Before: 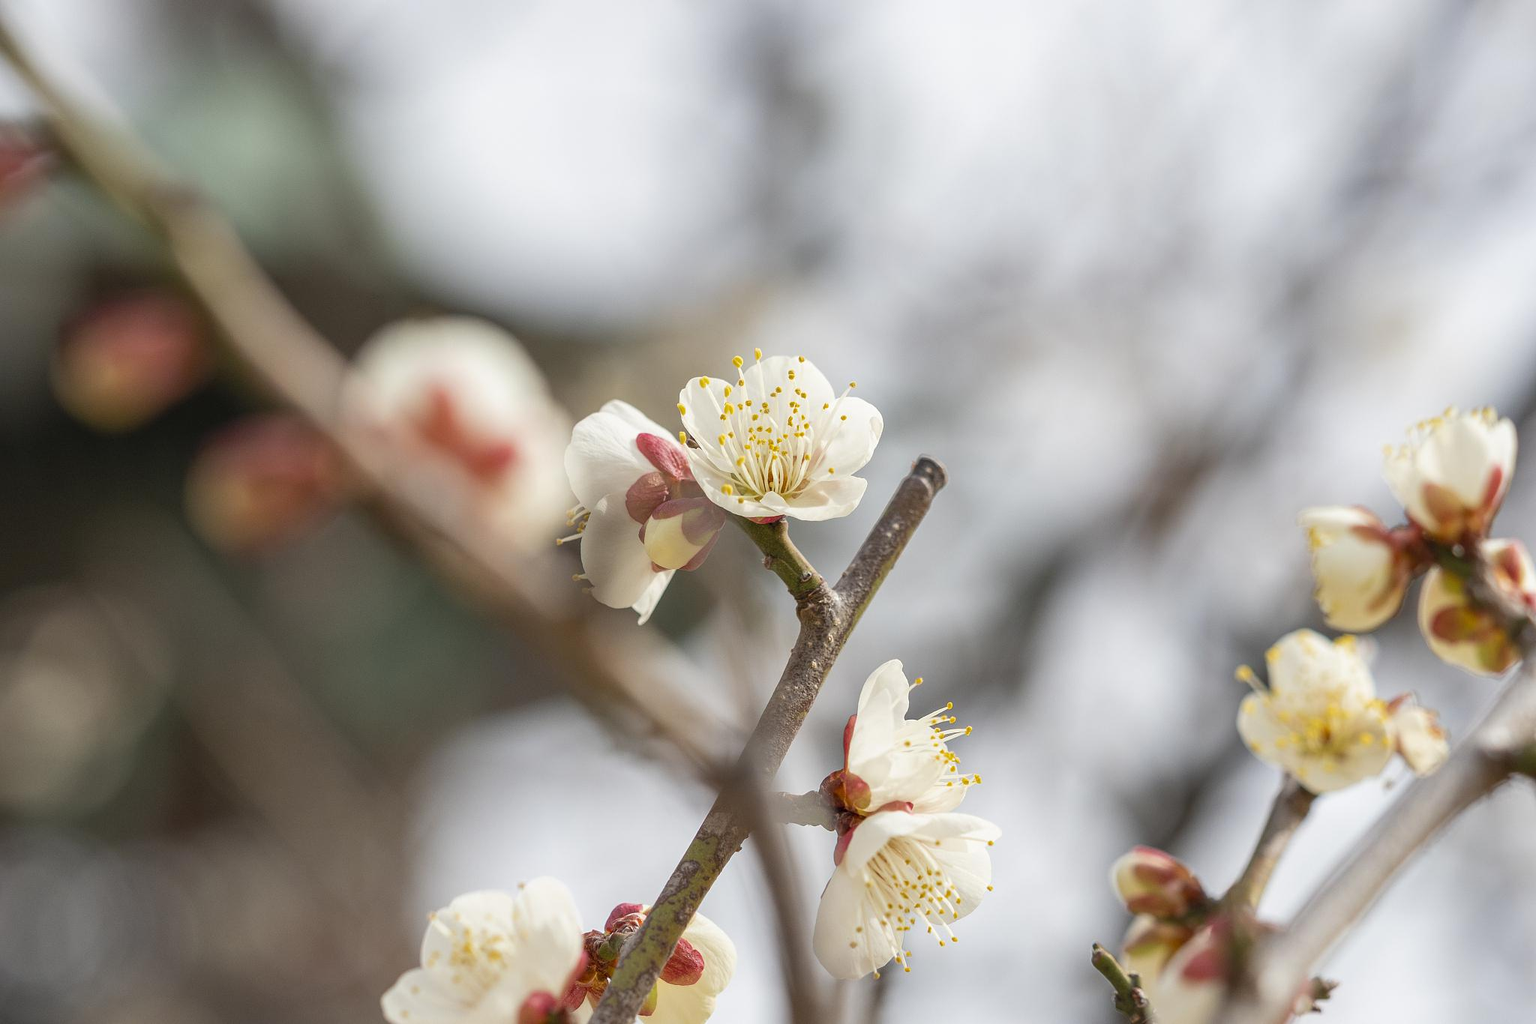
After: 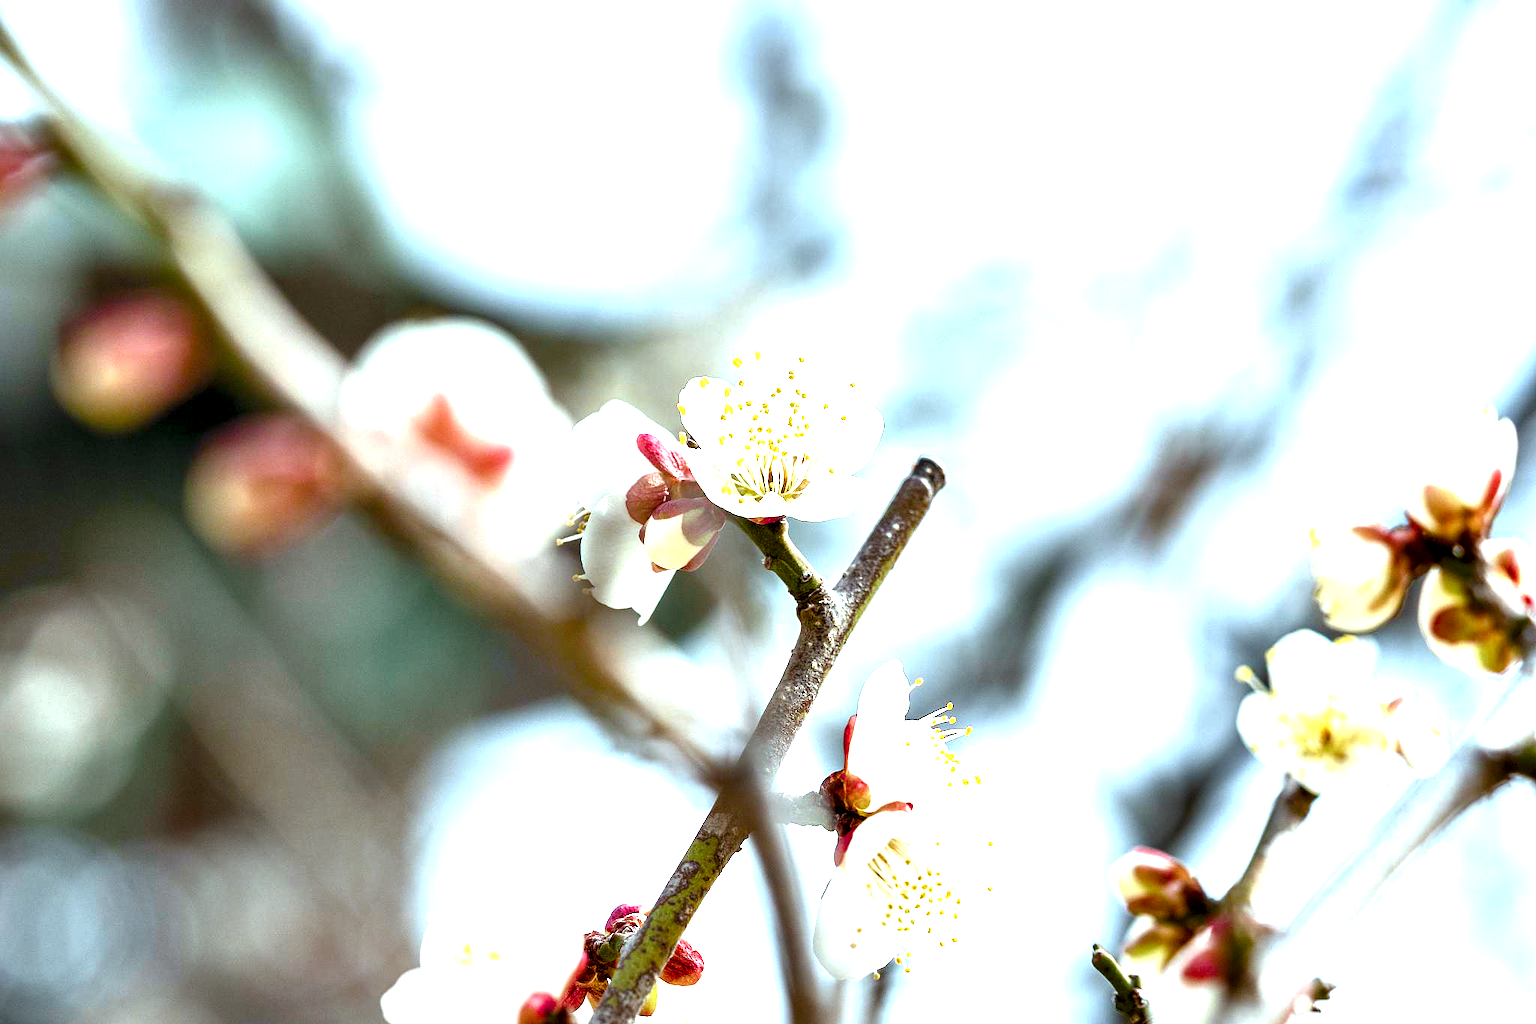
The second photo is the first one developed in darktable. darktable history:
exposure: black level correction 0, exposure 1.101 EV, compensate highlight preservation false
color balance rgb: perceptual saturation grading › global saturation 20%, perceptual saturation grading › highlights -25.128%, perceptual saturation grading › shadows 49.9%, perceptual brilliance grading › highlights 11.716%
contrast equalizer: y [[0.6 ×6], [0.55 ×6], [0 ×6], [0 ×6], [0 ×6]]
color correction: highlights a* -11.56, highlights b* -15.42
